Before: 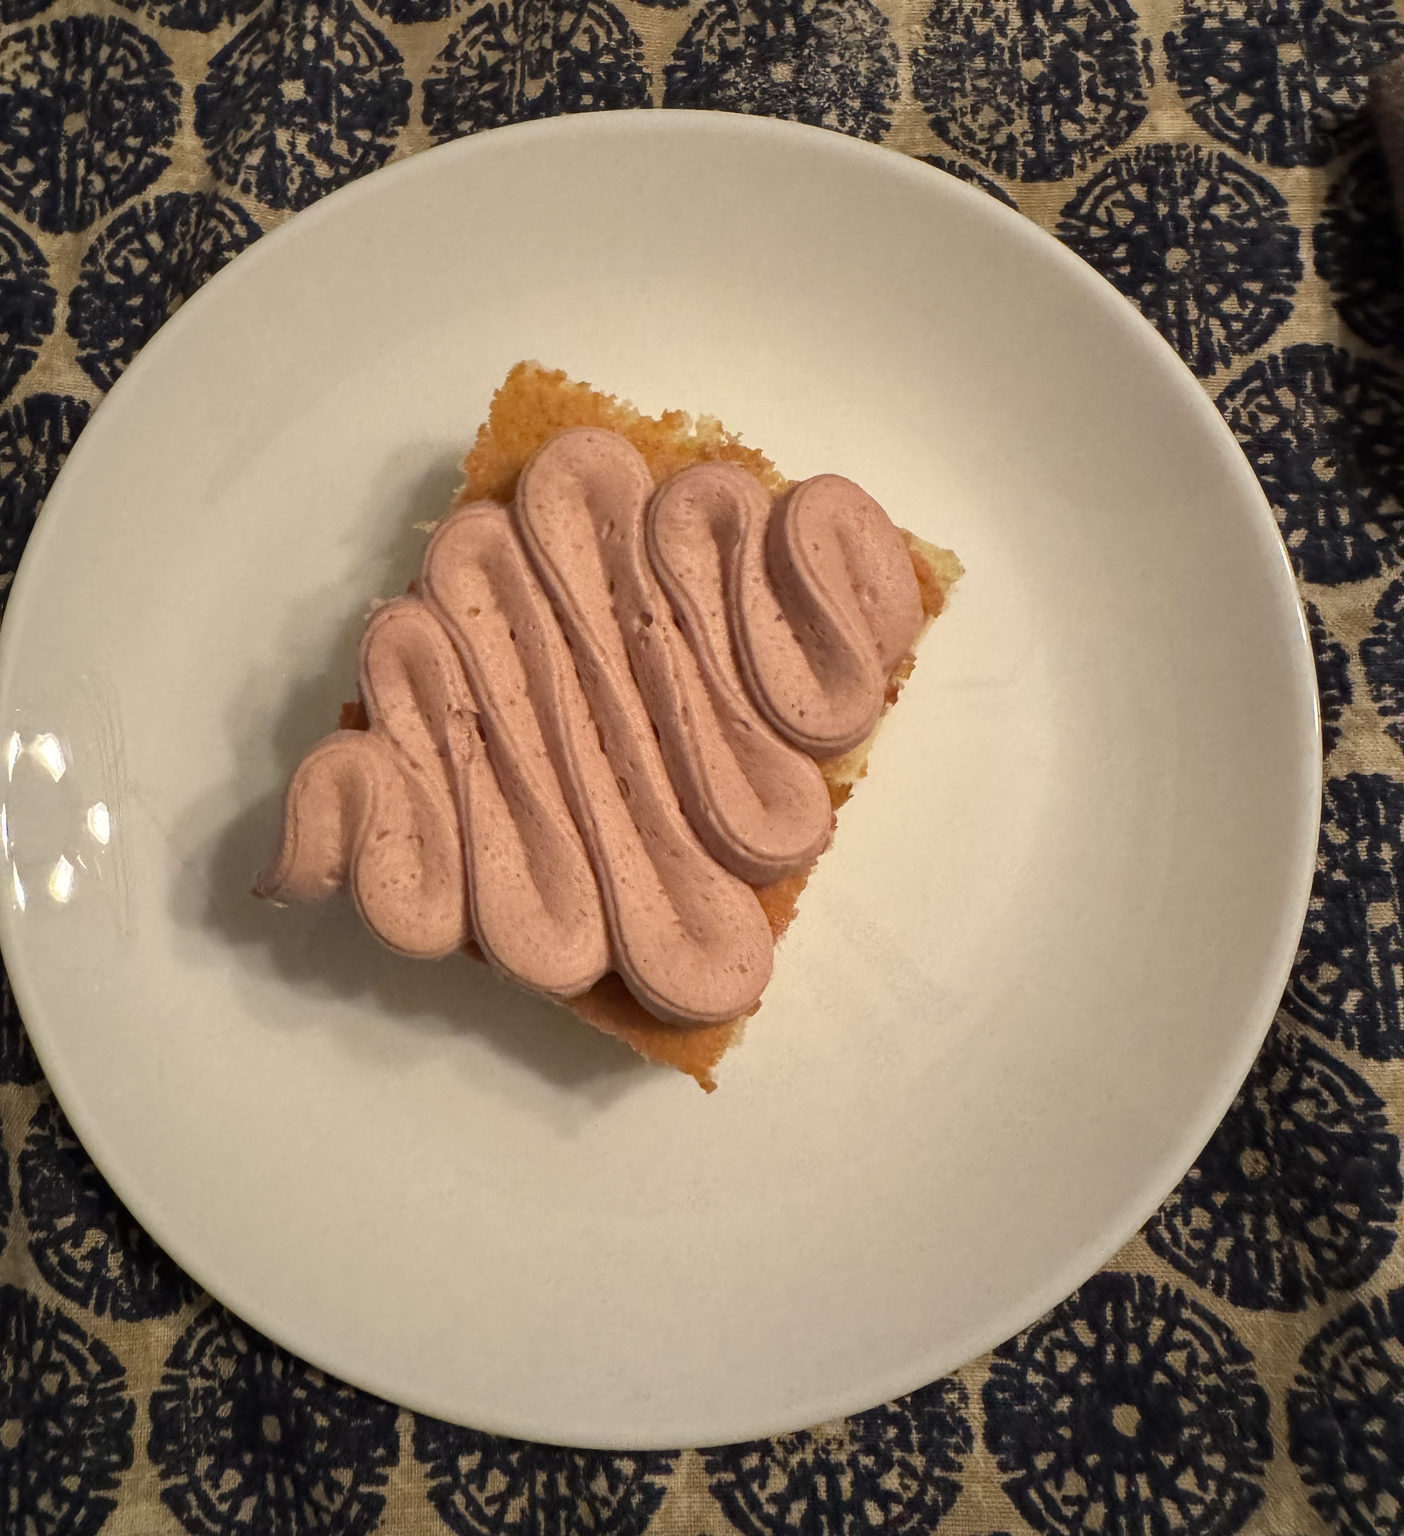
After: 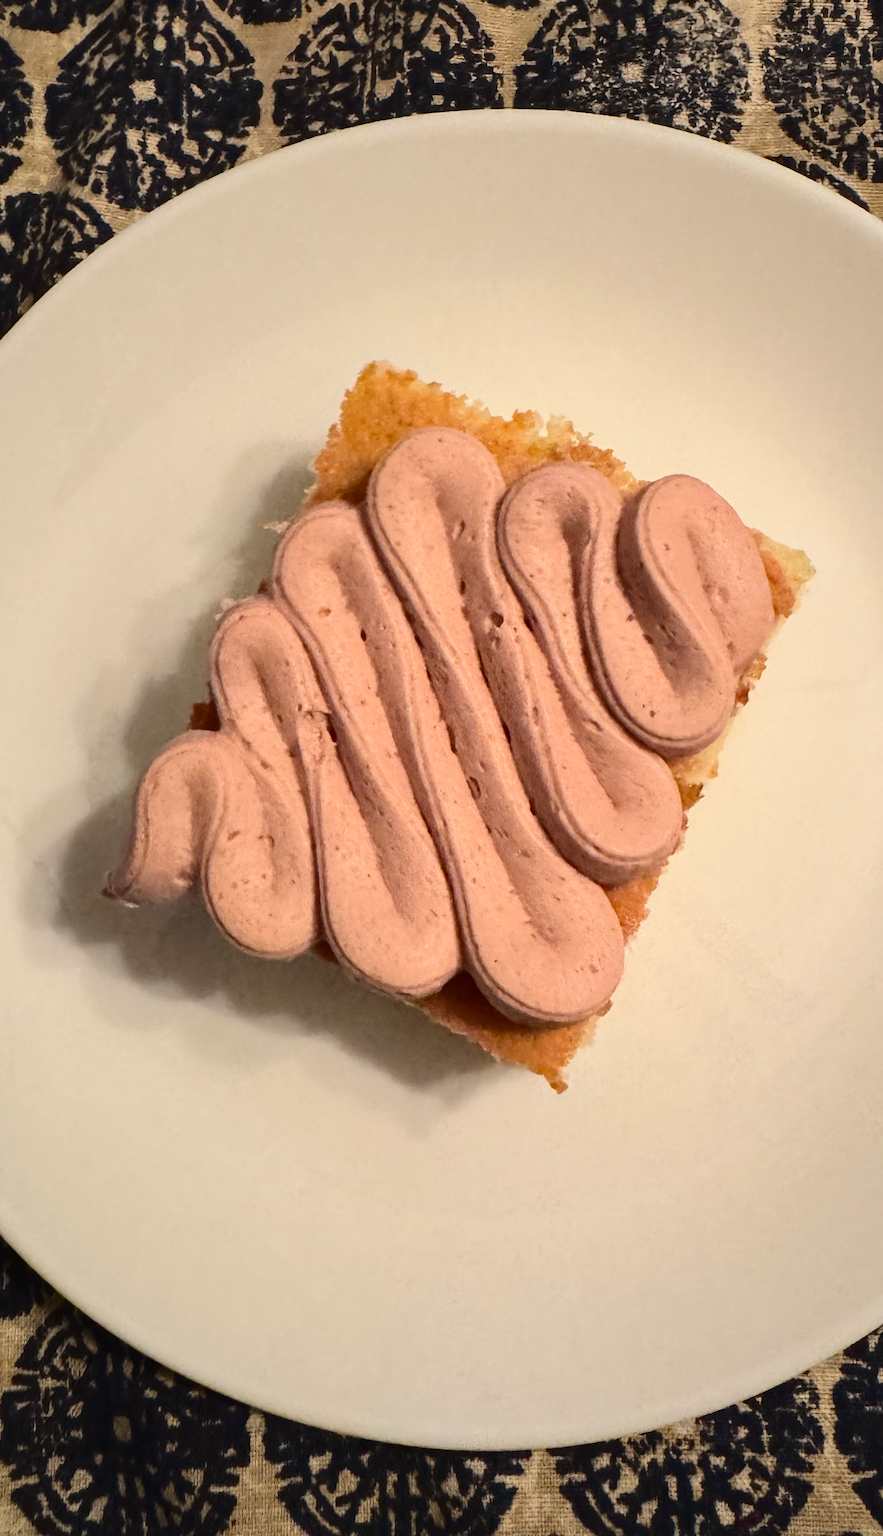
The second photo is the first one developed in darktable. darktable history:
tone curve: curves: ch0 [(0, 0) (0.003, 0.018) (0.011, 0.021) (0.025, 0.028) (0.044, 0.039) (0.069, 0.05) (0.1, 0.06) (0.136, 0.081) (0.177, 0.117) (0.224, 0.161) (0.277, 0.226) (0.335, 0.315) (0.399, 0.421) (0.468, 0.53) (0.543, 0.627) (0.623, 0.726) (0.709, 0.789) (0.801, 0.859) (0.898, 0.924) (1, 1)], color space Lab, independent channels, preserve colors none
crop: left 10.651%, right 26.448%
